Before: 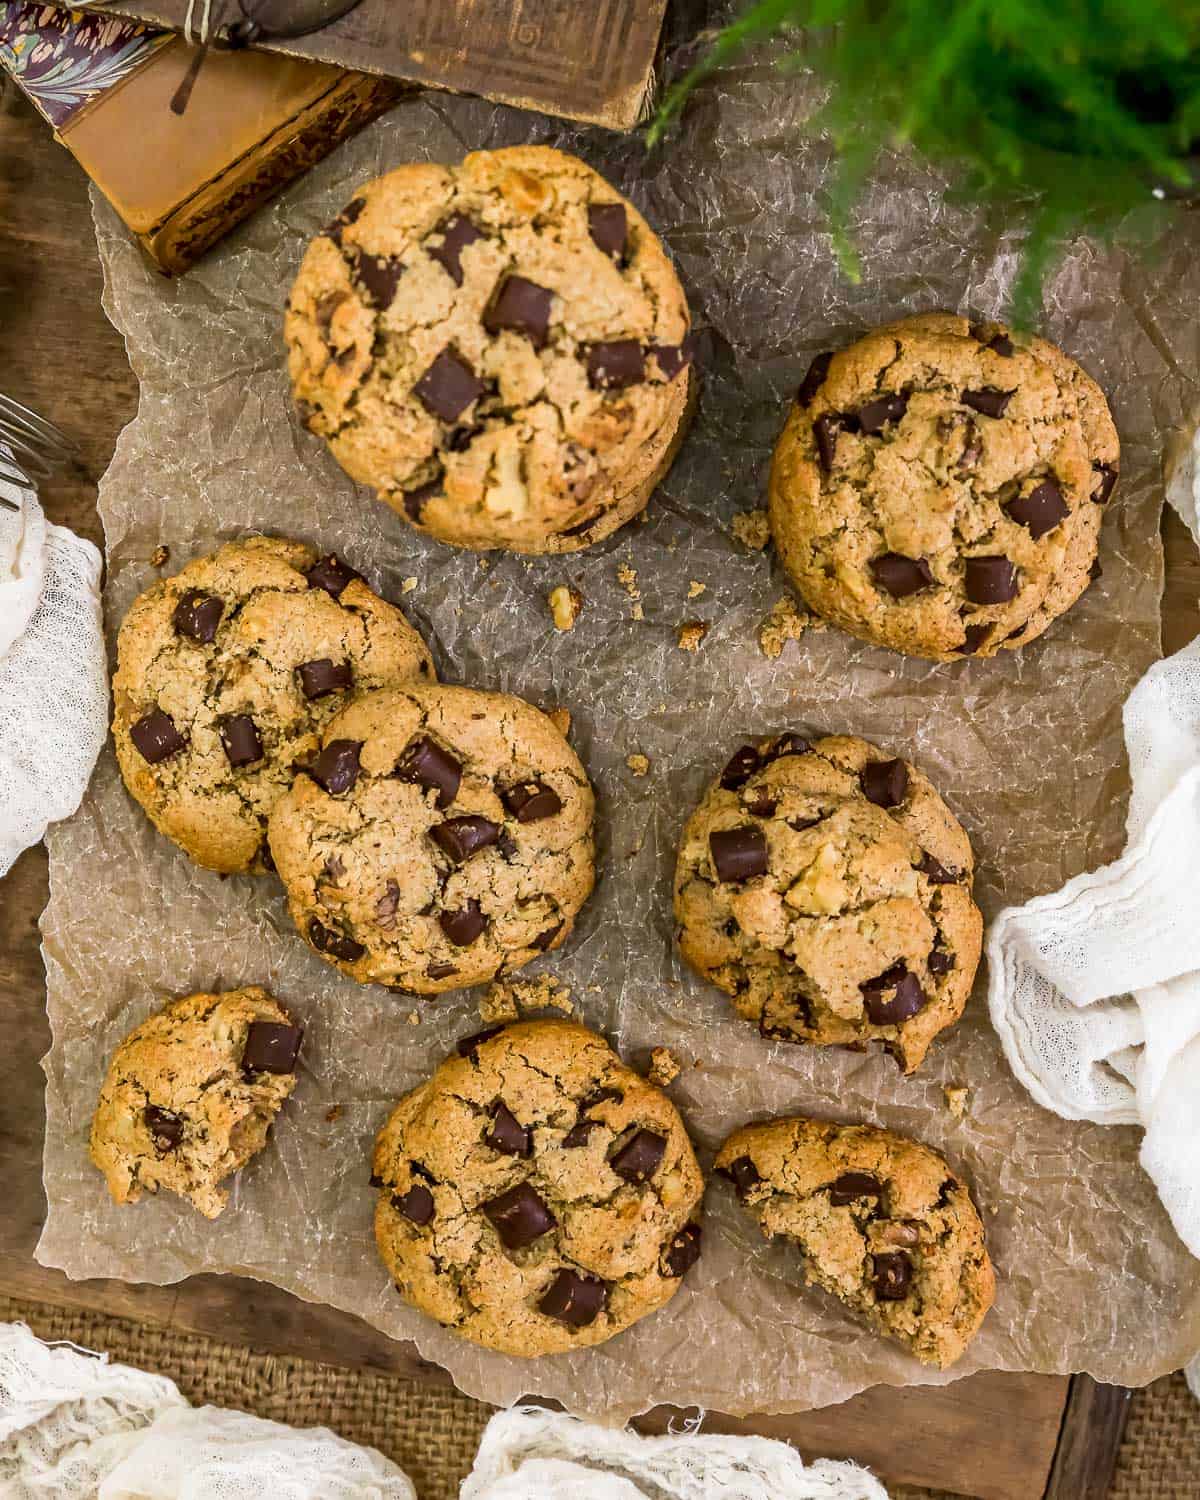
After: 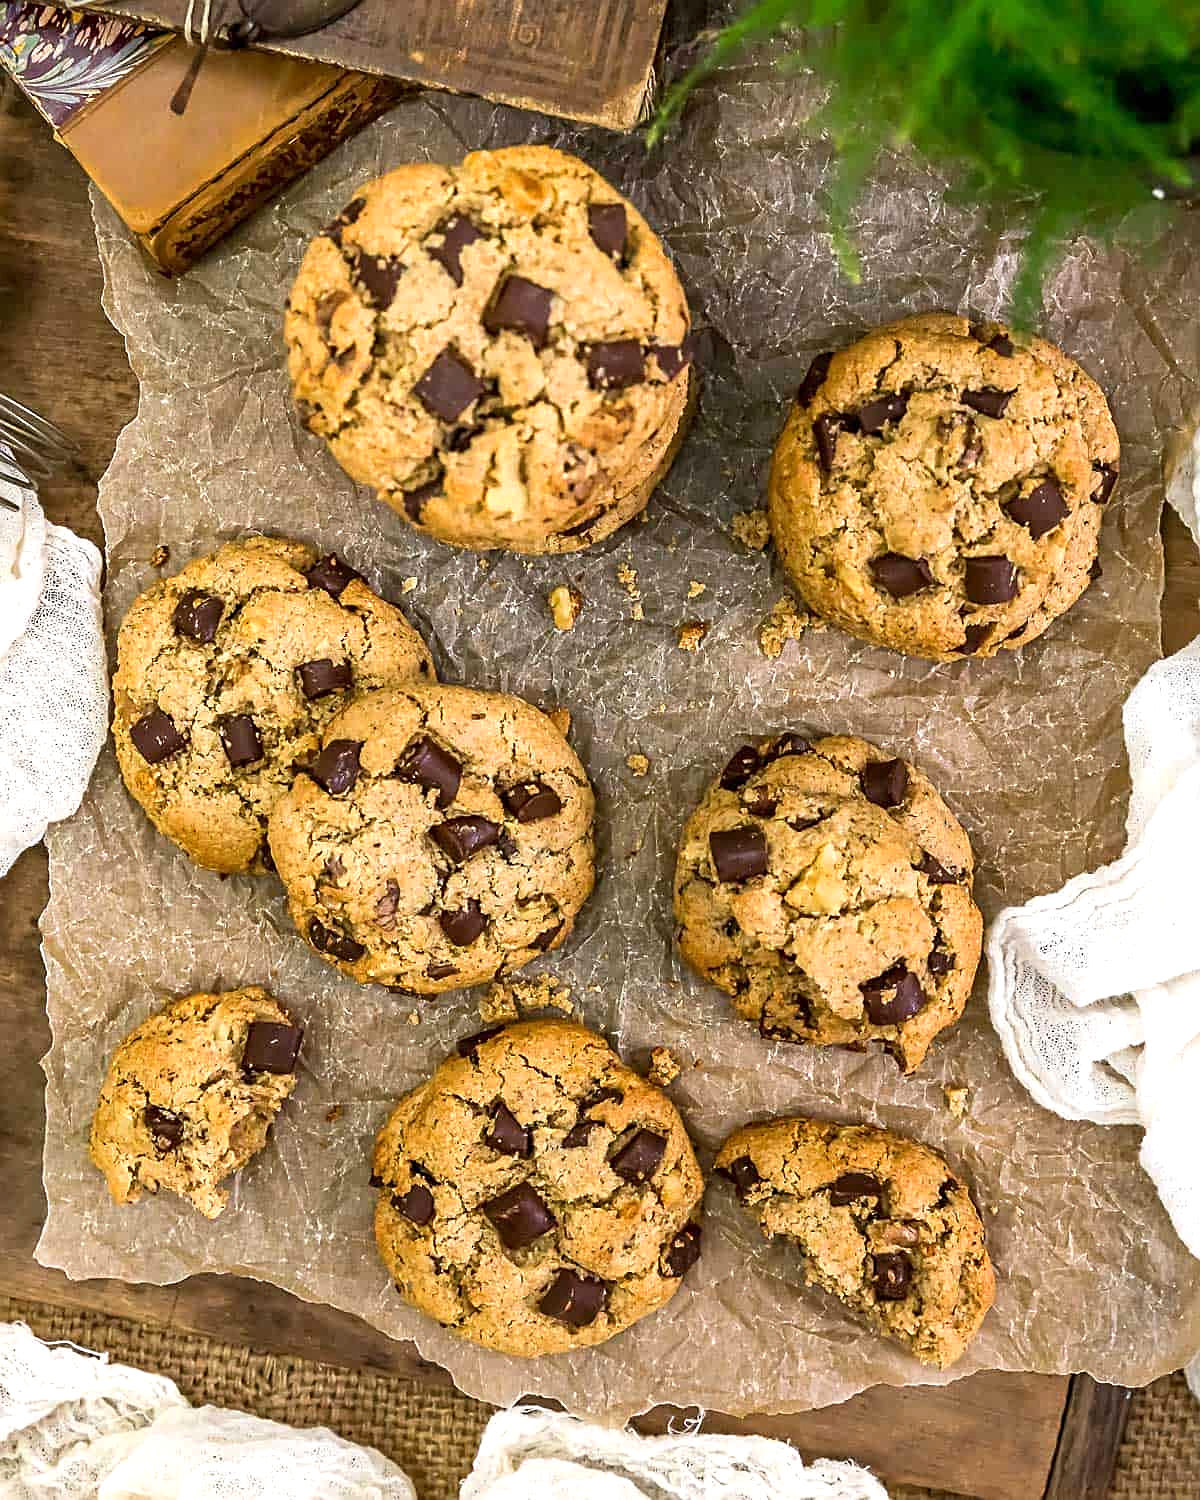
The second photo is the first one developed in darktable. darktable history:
sharpen: on, module defaults
exposure: exposure 0.375 EV, compensate highlight preservation false
